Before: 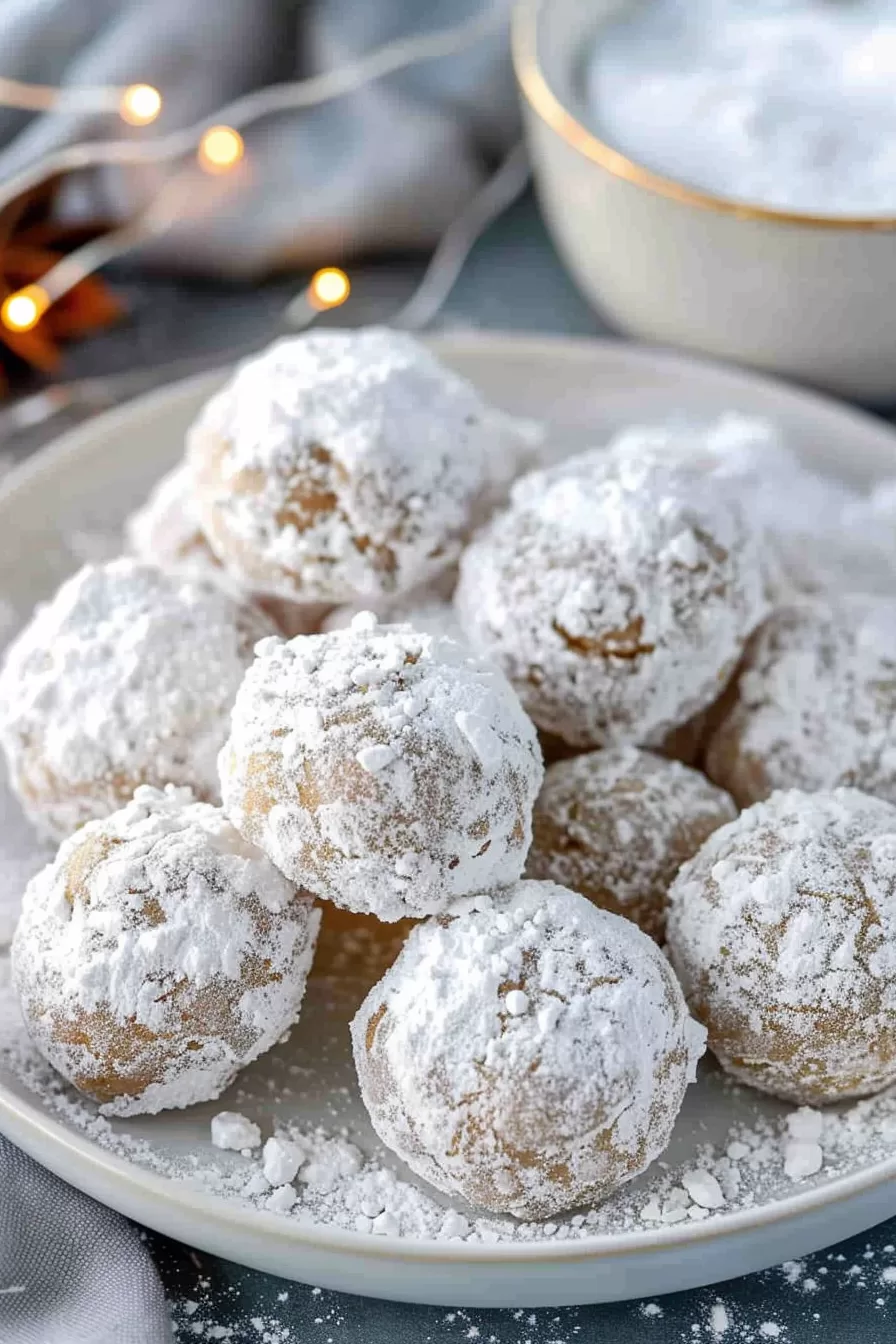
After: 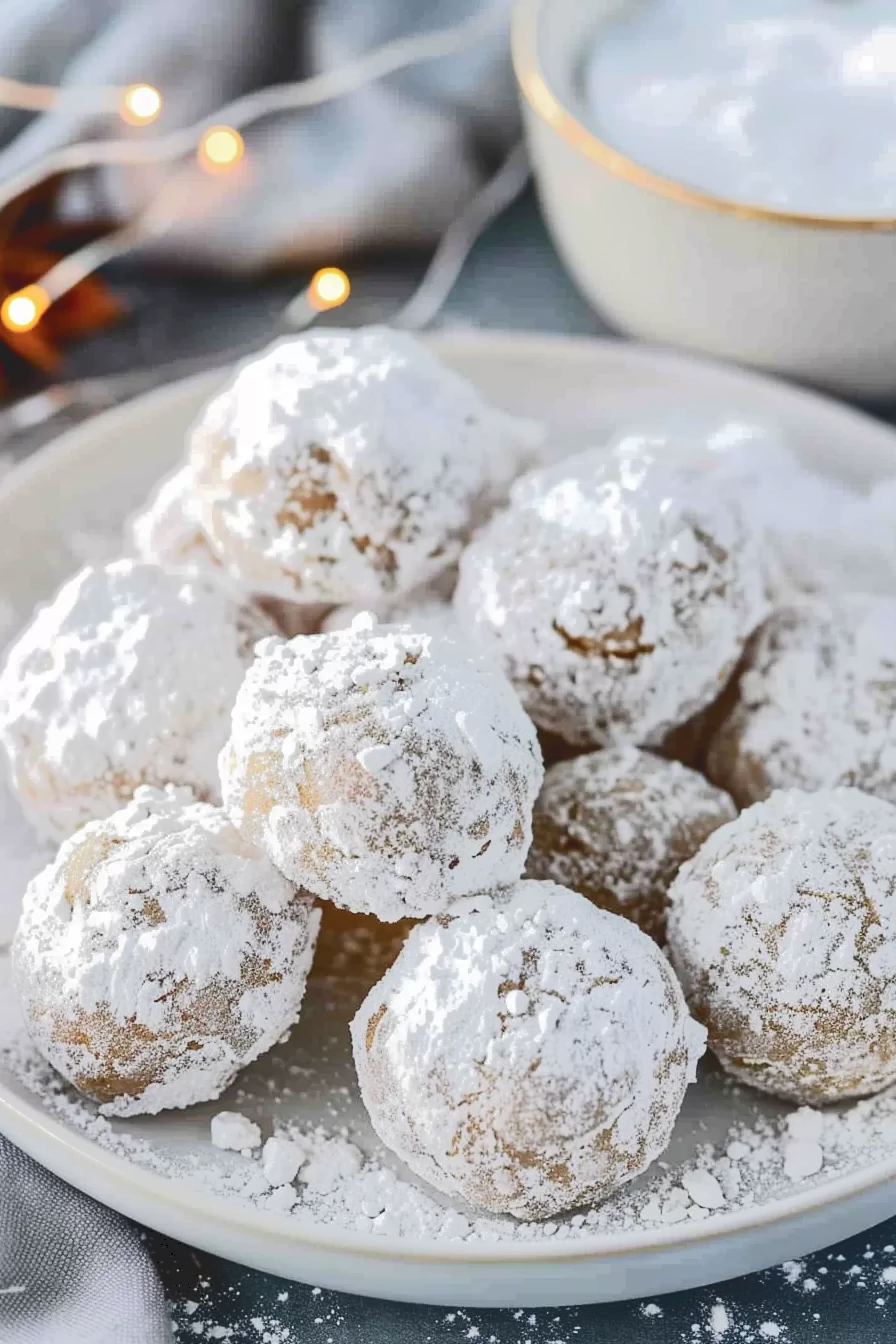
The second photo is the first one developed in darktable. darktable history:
contrast brightness saturation: saturation -0.092
shadows and highlights: shadows 25.03, highlights -24.31, highlights color adjustment 39.79%
tone curve: curves: ch0 [(0, 0) (0.003, 0.108) (0.011, 0.113) (0.025, 0.113) (0.044, 0.121) (0.069, 0.132) (0.1, 0.145) (0.136, 0.158) (0.177, 0.182) (0.224, 0.215) (0.277, 0.27) (0.335, 0.341) (0.399, 0.424) (0.468, 0.528) (0.543, 0.622) (0.623, 0.721) (0.709, 0.79) (0.801, 0.846) (0.898, 0.871) (1, 1)], color space Lab, independent channels, preserve colors none
